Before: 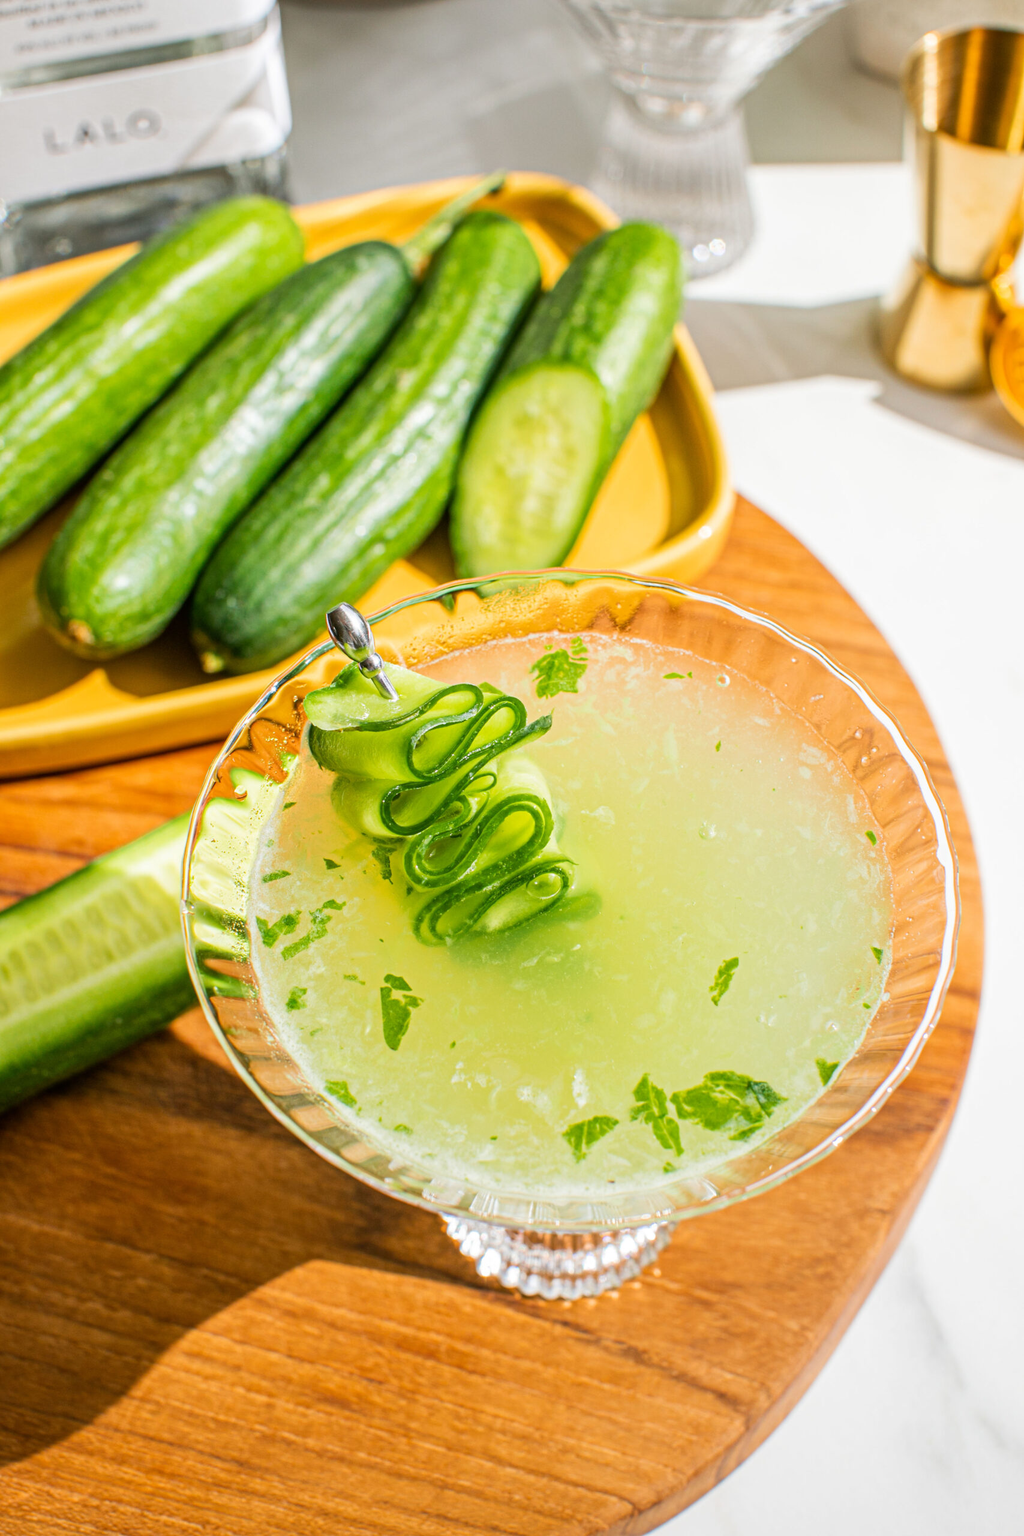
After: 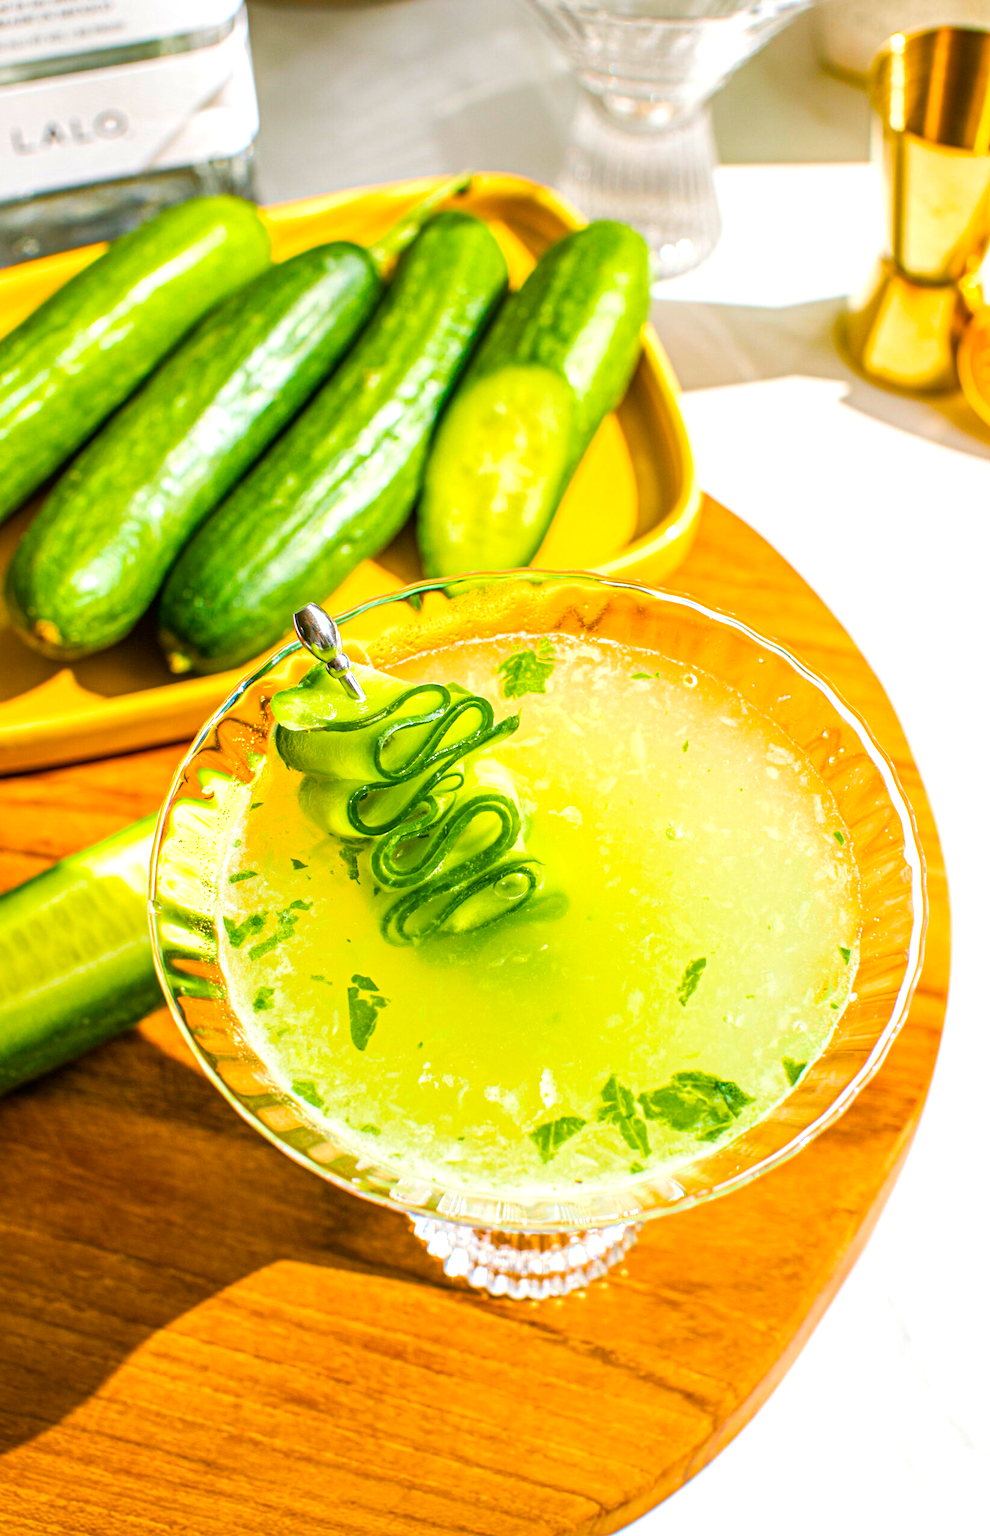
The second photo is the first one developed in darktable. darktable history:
crop and rotate: left 3.238%
color balance rgb: linear chroma grading › shadows 10%, linear chroma grading › highlights 10%, linear chroma grading › global chroma 15%, linear chroma grading › mid-tones 15%, perceptual saturation grading › global saturation 40%, perceptual saturation grading › highlights -25%, perceptual saturation grading › mid-tones 35%, perceptual saturation grading › shadows 35%, perceptual brilliance grading › global brilliance 11.29%, global vibrance 11.29%
